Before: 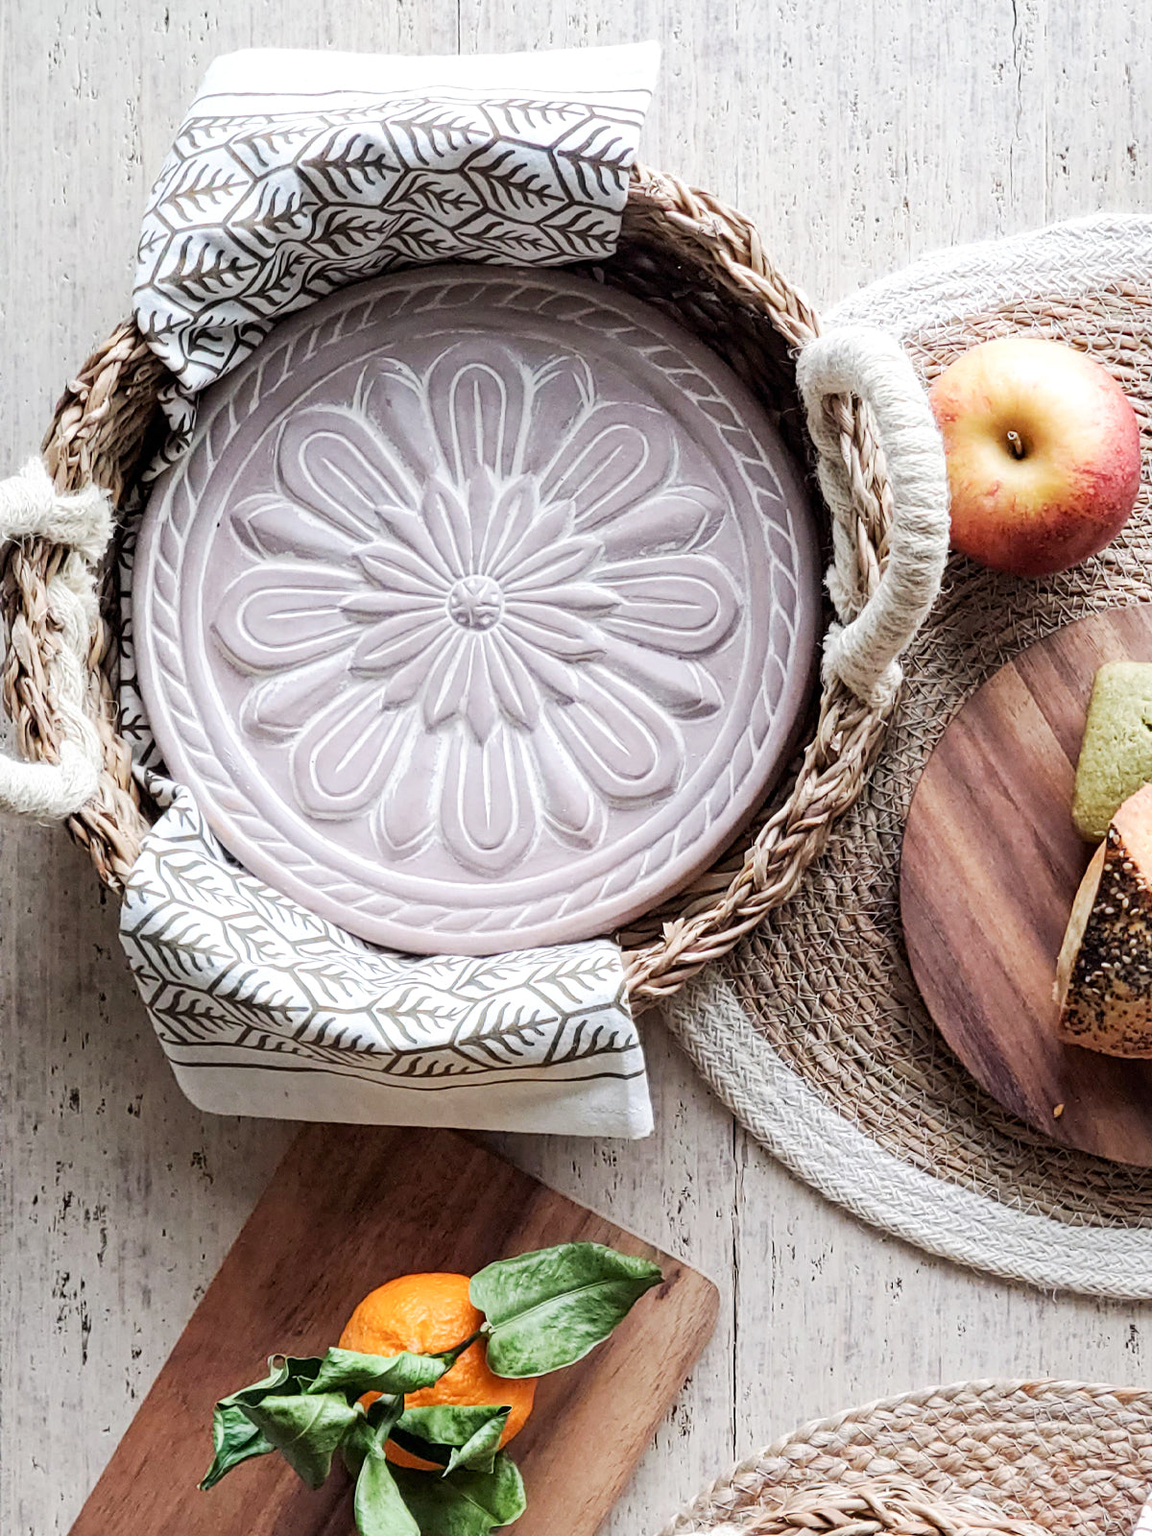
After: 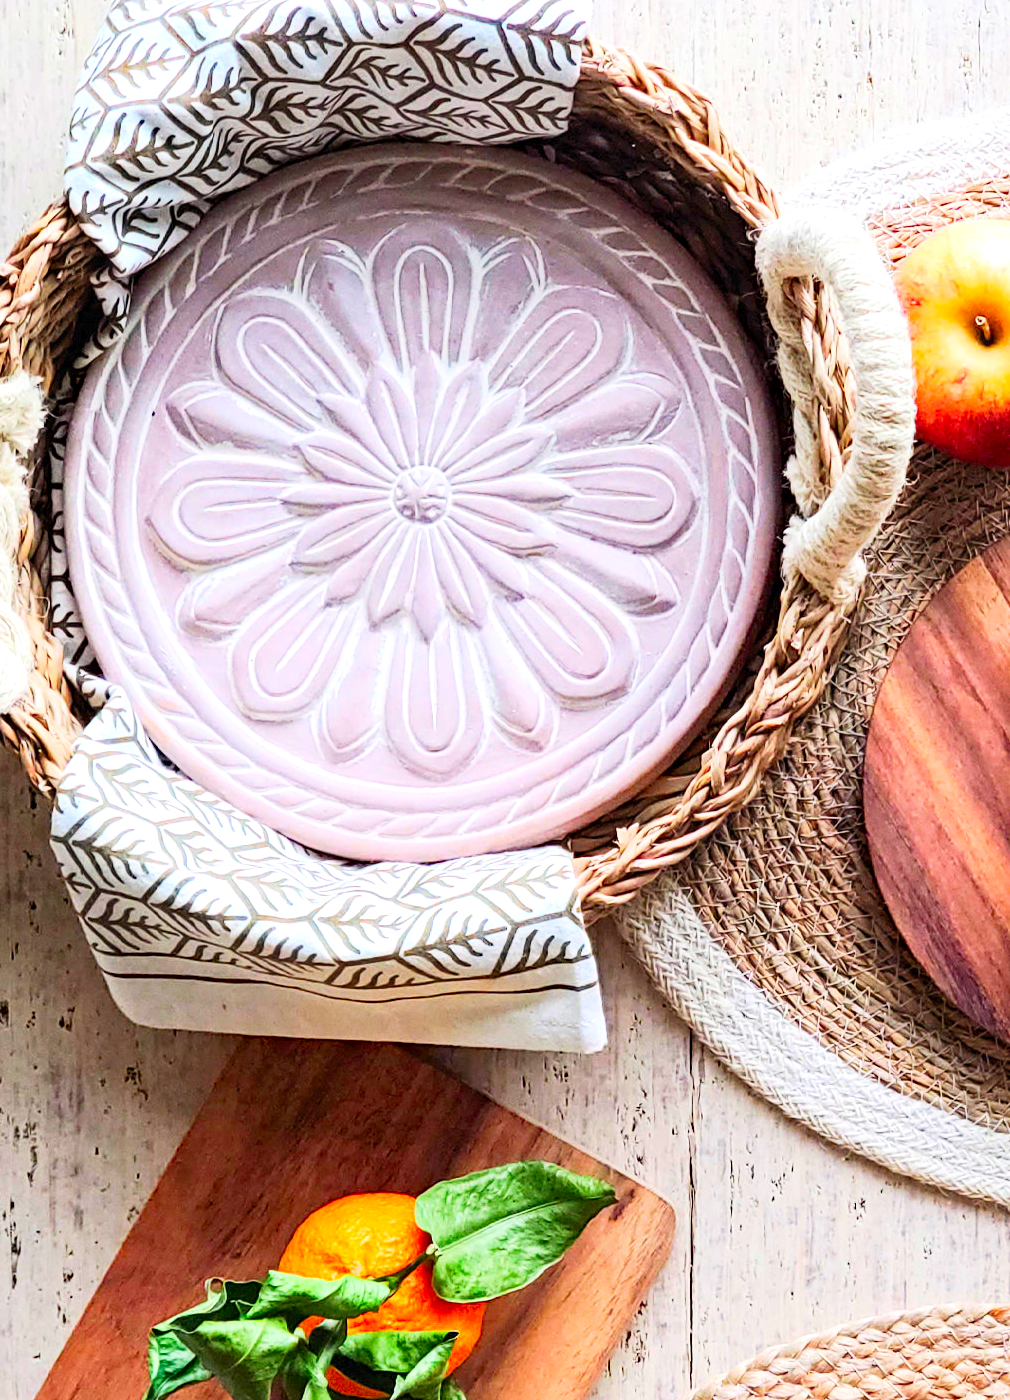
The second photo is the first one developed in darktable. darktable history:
contrast brightness saturation: contrast 0.203, brightness 0.202, saturation 0.809
exposure: exposure 0.128 EV, compensate highlight preservation false
crop: left 6.227%, top 8.371%, right 9.526%, bottom 4.108%
haze removal: compatibility mode true, adaptive false
